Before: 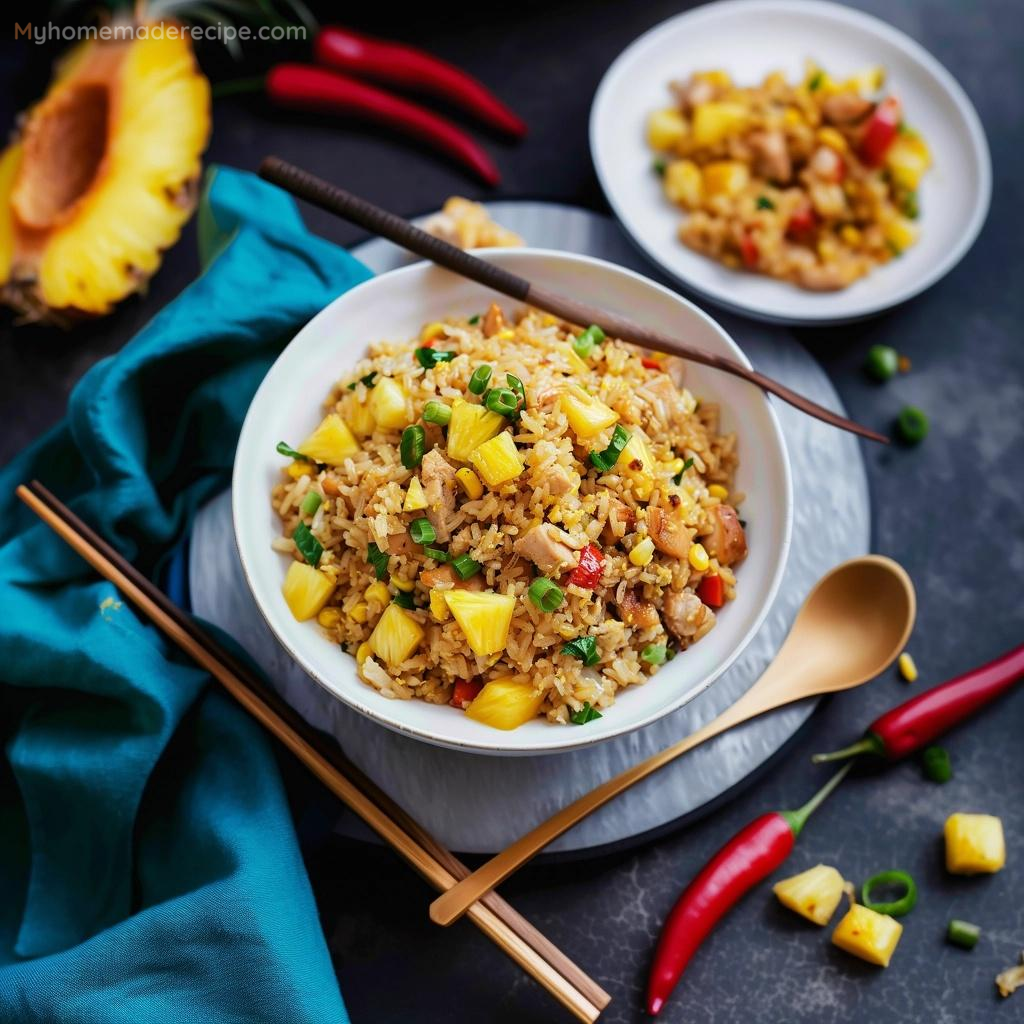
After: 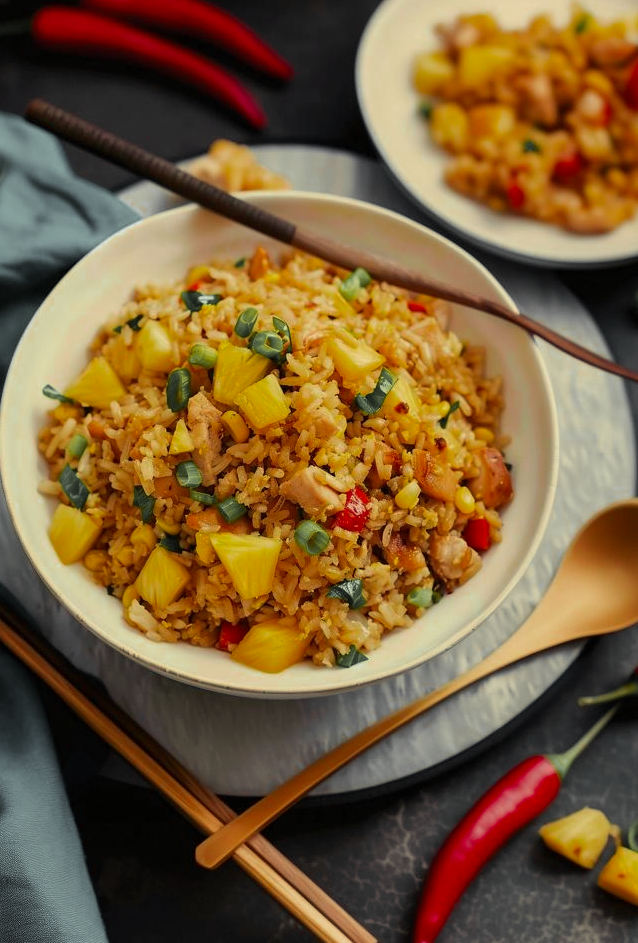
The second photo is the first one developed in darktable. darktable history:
color zones: curves: ch0 [(0.004, 0.388) (0.125, 0.392) (0.25, 0.404) (0.375, 0.5) (0.5, 0.5) (0.625, 0.5) (0.75, 0.5) (0.875, 0.5)]; ch1 [(0, 0.5) (0.125, 0.5) (0.25, 0.5) (0.375, 0.124) (0.524, 0.124) (0.645, 0.128) (0.789, 0.132) (0.914, 0.096) (0.998, 0.068)]
crop and rotate: left 22.918%, top 5.629%, right 14.711%, bottom 2.247%
white balance: red 1.08, blue 0.791
